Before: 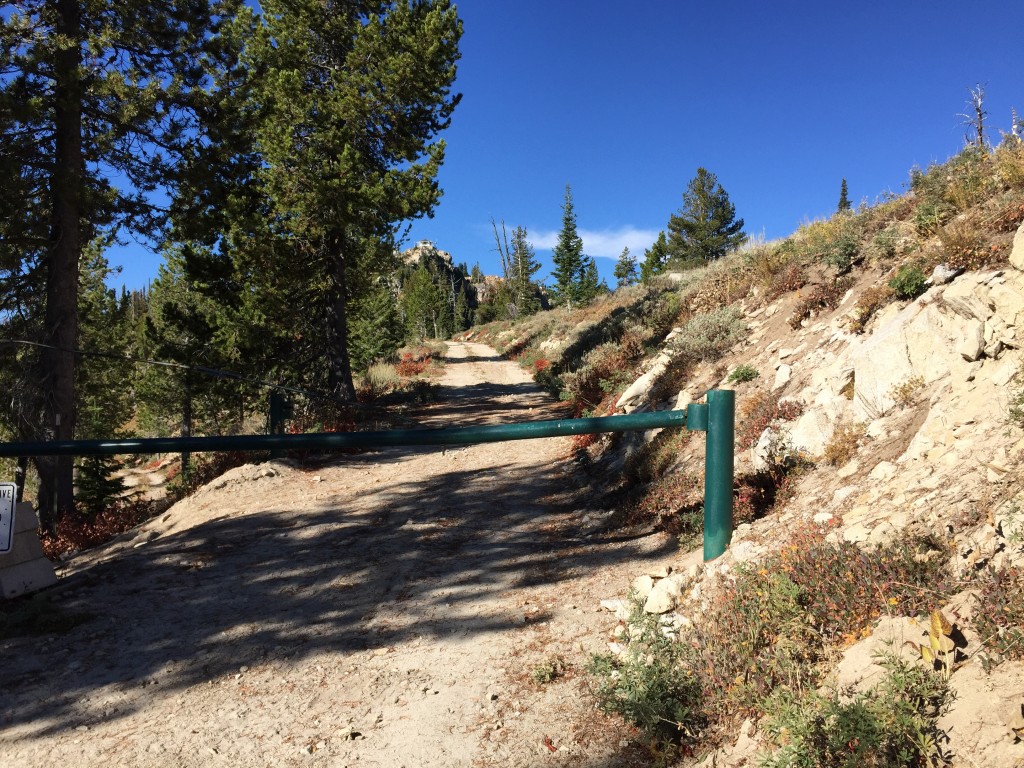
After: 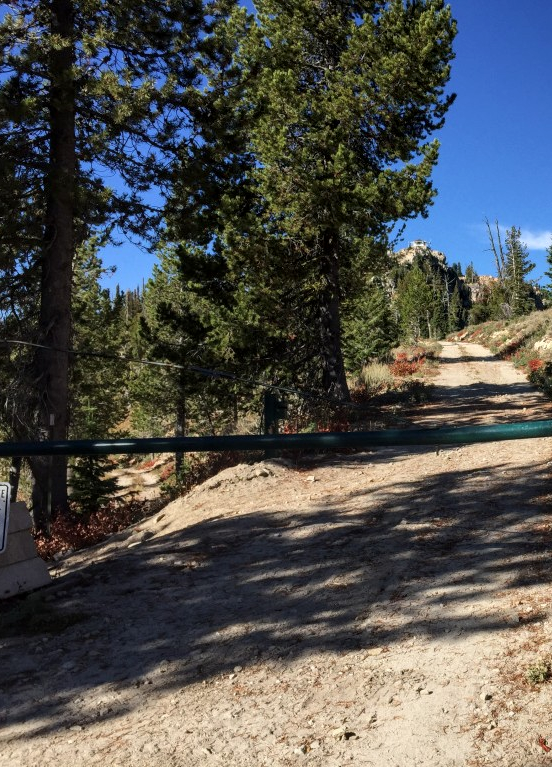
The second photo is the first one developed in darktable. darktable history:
crop: left 0.655%, right 45.375%, bottom 0.09%
local contrast: on, module defaults
